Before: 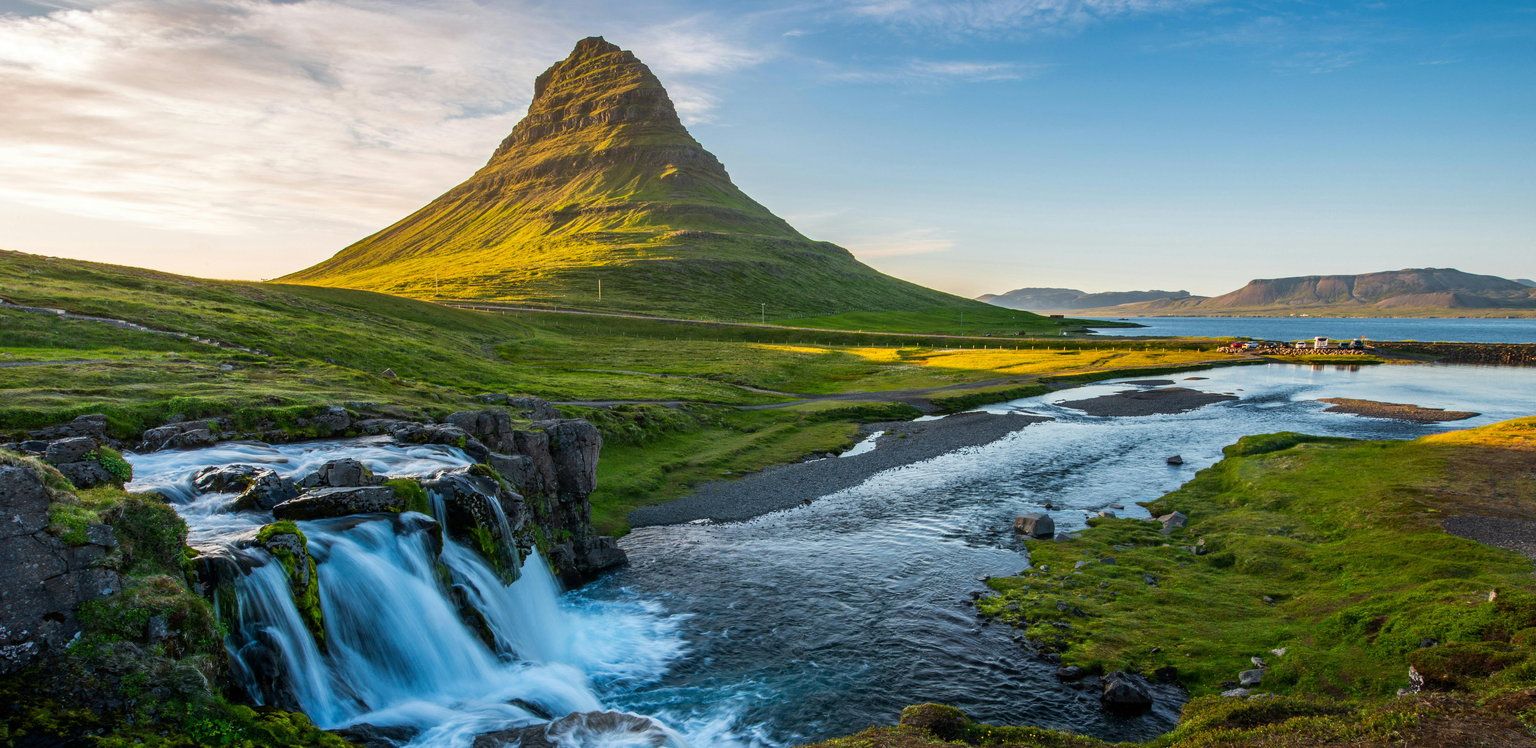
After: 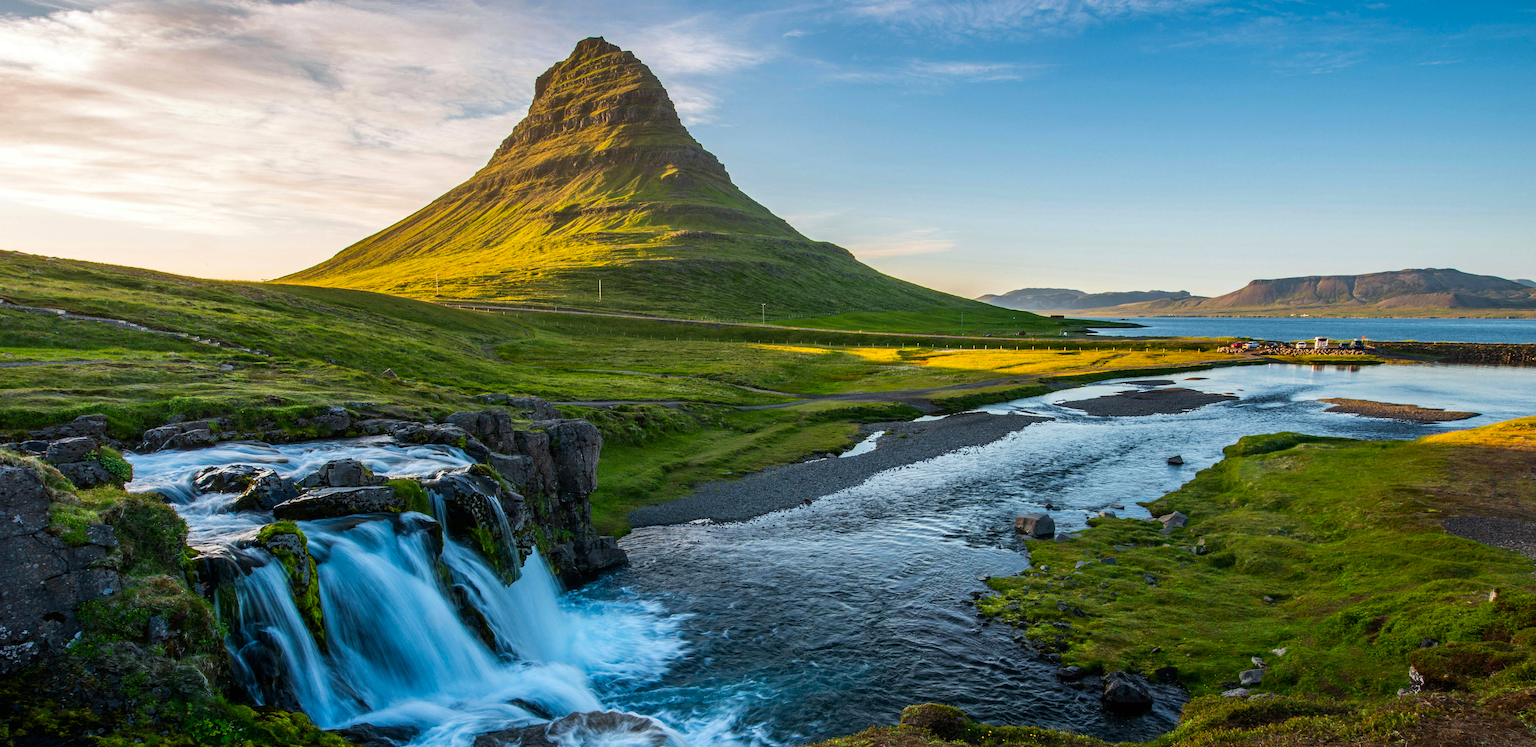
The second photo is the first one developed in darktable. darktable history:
haze removal: compatibility mode true, adaptive false
contrast brightness saturation: contrast 0.083, saturation 0.023
